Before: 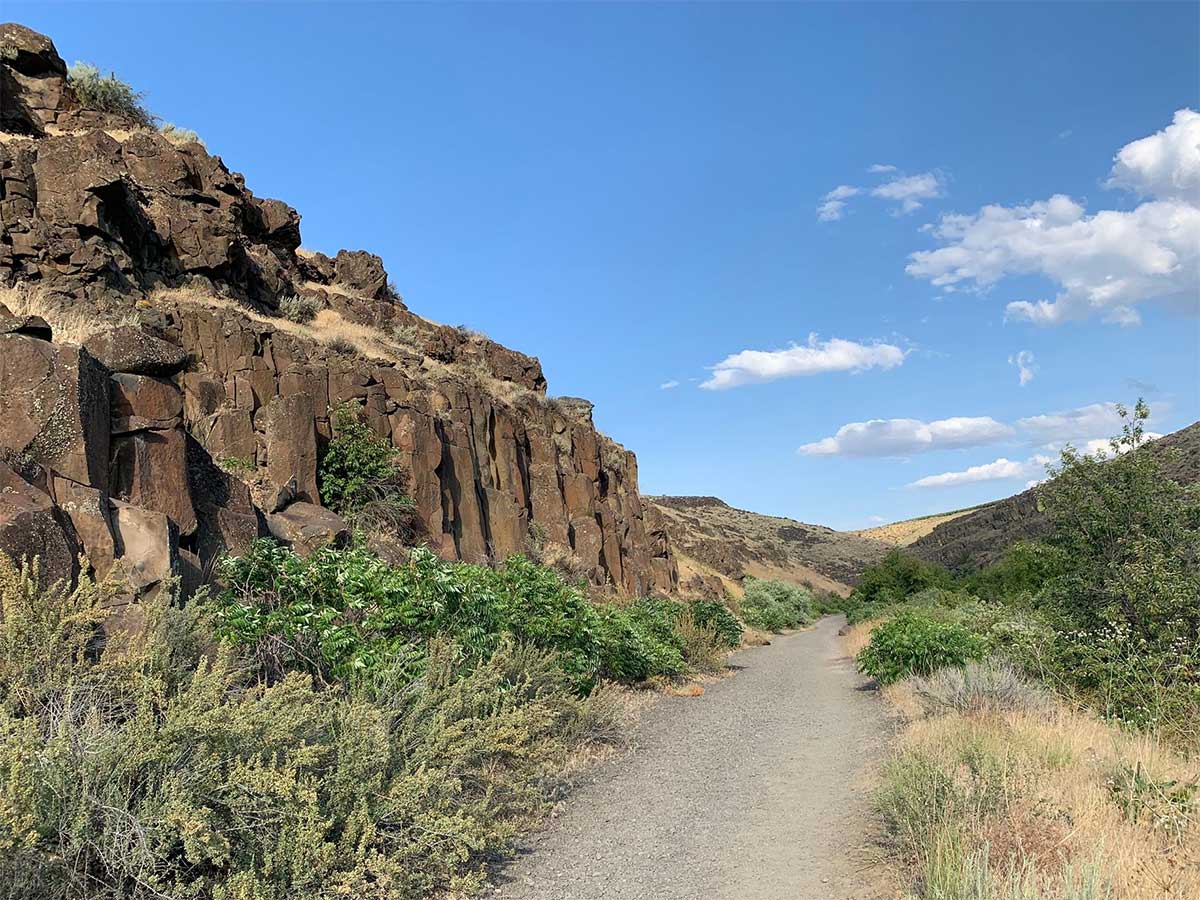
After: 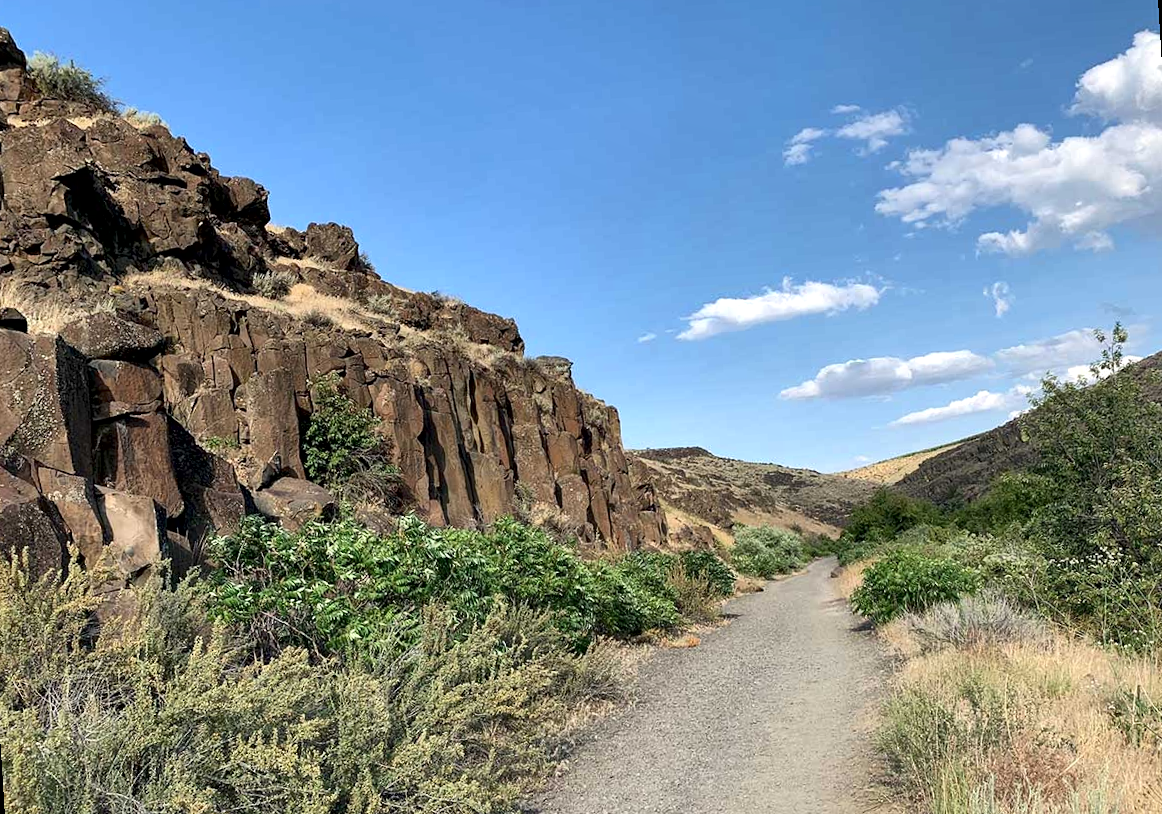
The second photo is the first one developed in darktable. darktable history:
local contrast: mode bilateral grid, contrast 25, coarseness 60, detail 151%, midtone range 0.2
rotate and perspective: rotation -3.52°, crop left 0.036, crop right 0.964, crop top 0.081, crop bottom 0.919
